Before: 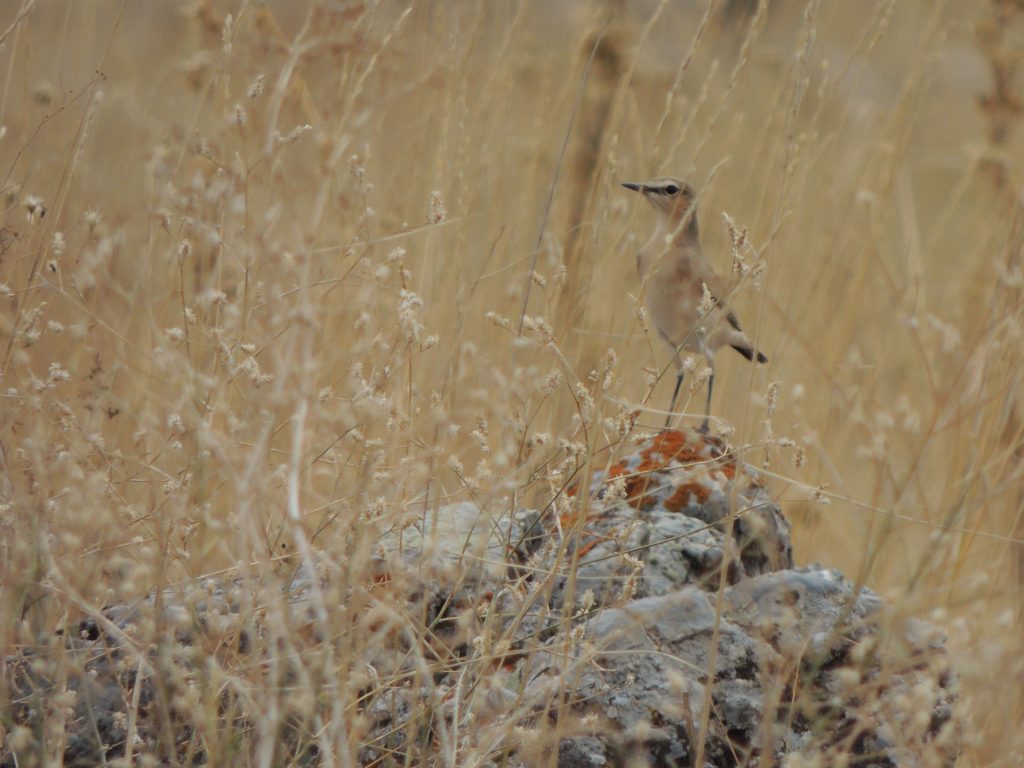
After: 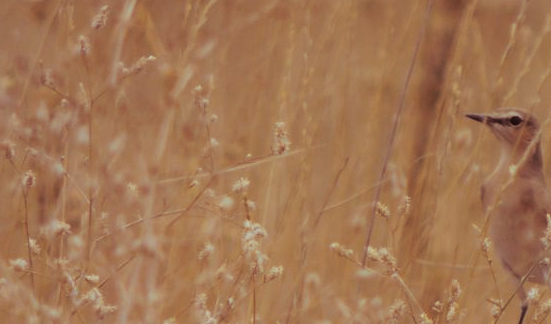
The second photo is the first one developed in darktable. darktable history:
crop: left 15.306%, top 9.065%, right 30.789%, bottom 48.638%
split-toning: highlights › hue 180°
color balance rgb: perceptual saturation grading › global saturation 30%, global vibrance 20%
